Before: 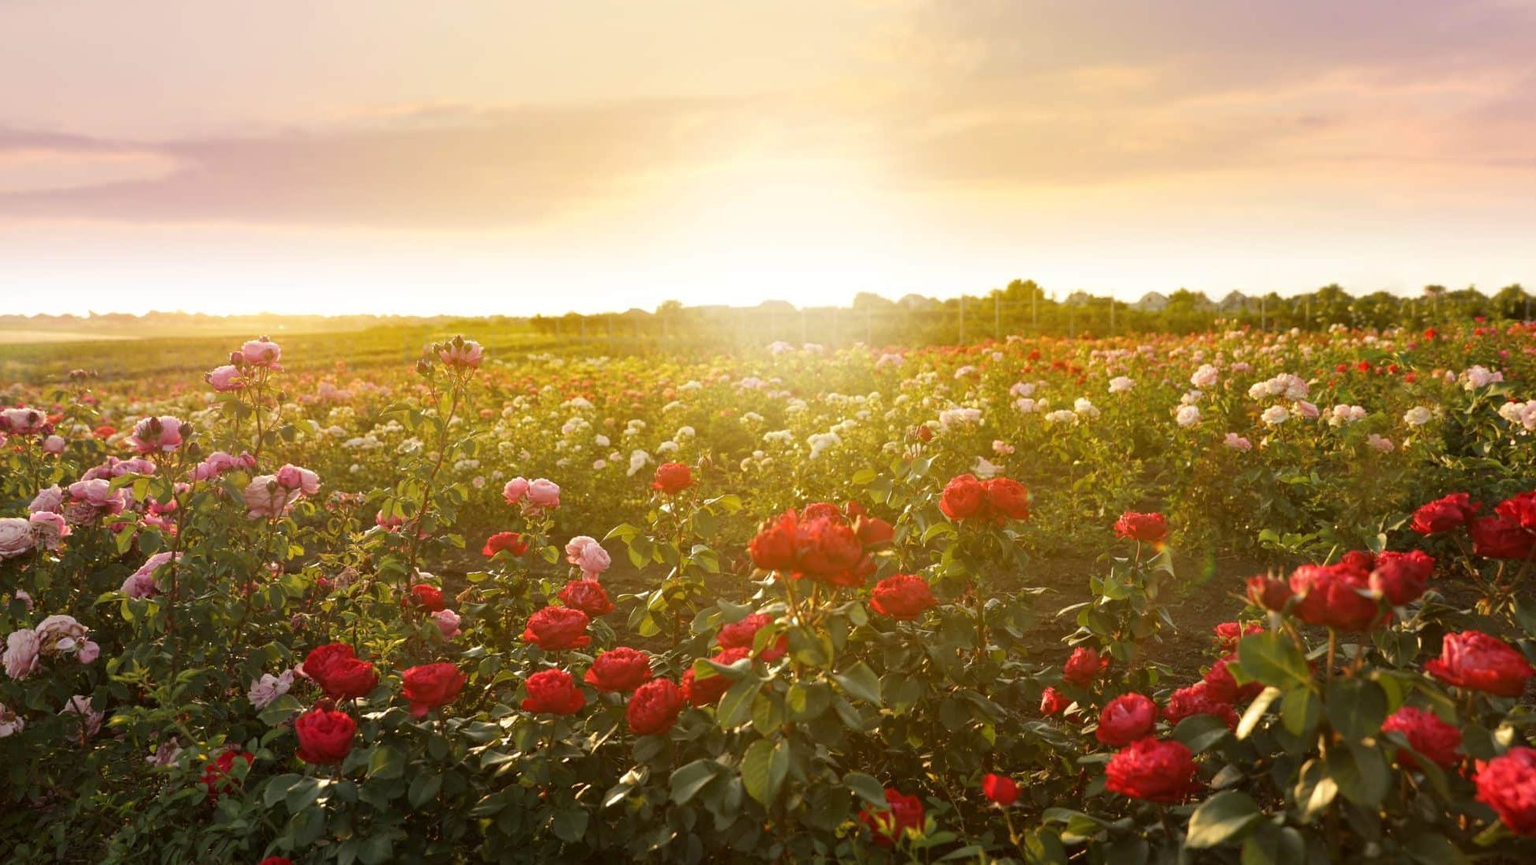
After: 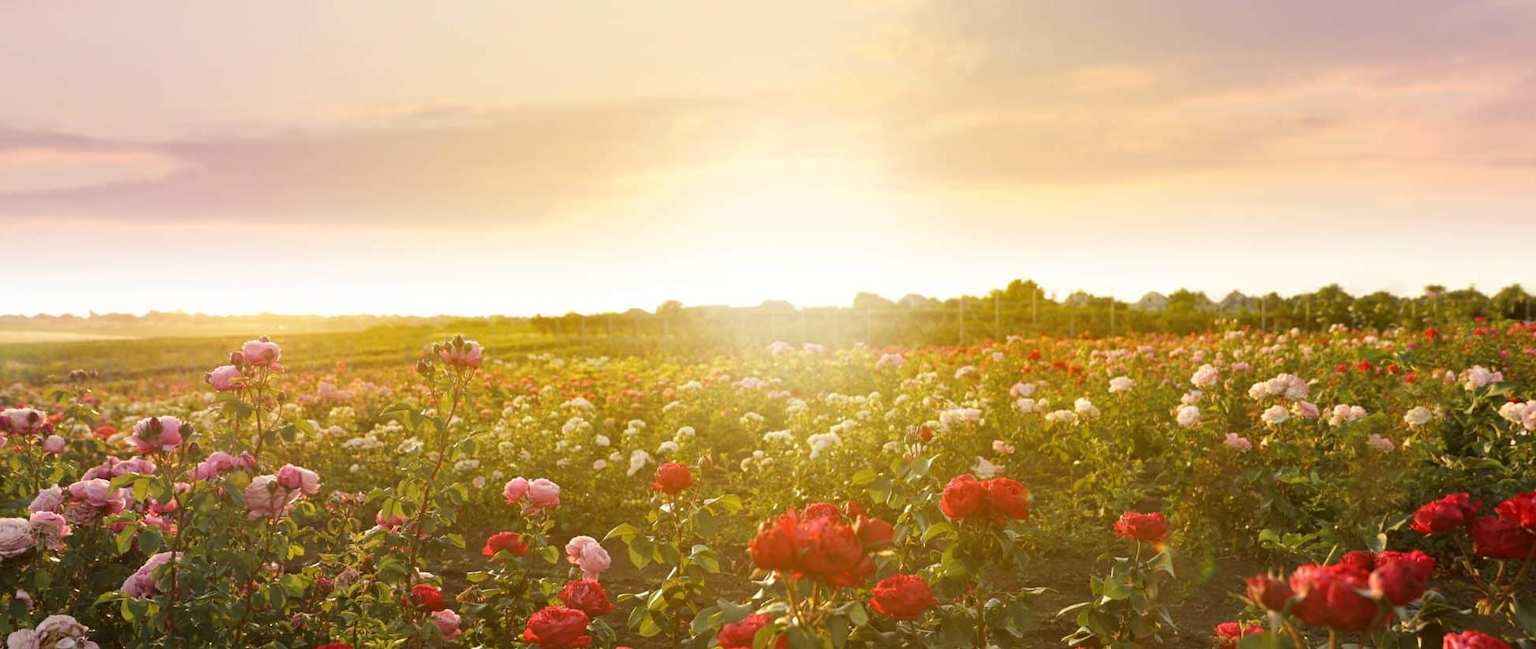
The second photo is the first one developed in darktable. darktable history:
crop: bottom 24.756%
